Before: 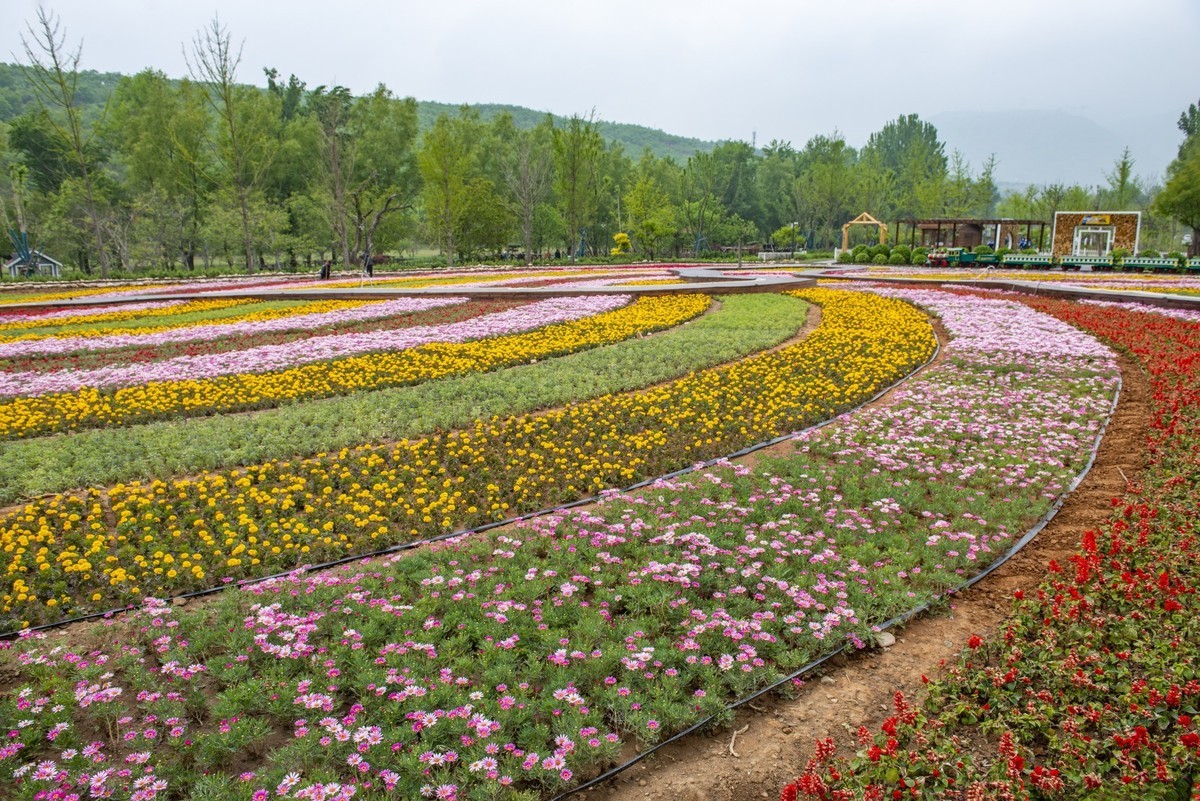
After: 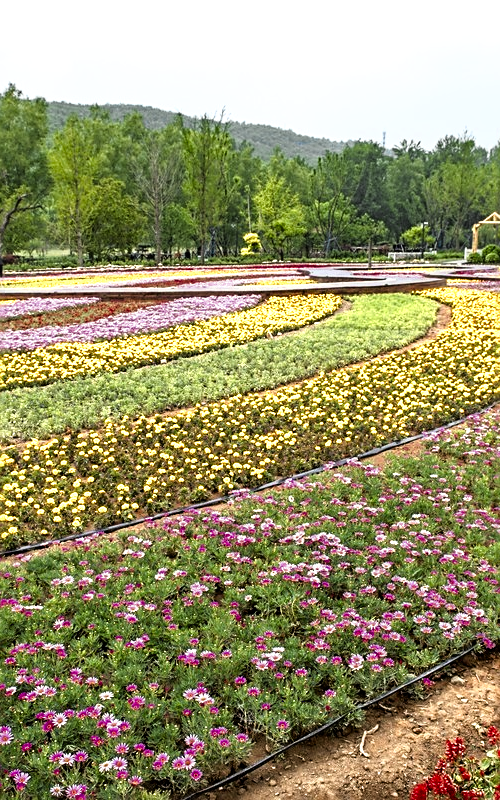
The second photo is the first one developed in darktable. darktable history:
sharpen: on, module defaults
tone equalizer: on, module defaults
crop: left 30.883%, right 27.419%
color zones: curves: ch0 [(0.004, 0.305) (0.261, 0.623) (0.389, 0.399) (0.708, 0.571) (0.947, 0.34)]; ch1 [(0.025, 0.645) (0.229, 0.584) (0.326, 0.551) (0.484, 0.262) (0.757, 0.643)], mix 33.38%
filmic rgb: black relative exposure -7.96 EV, white relative exposure 2.18 EV, hardness 7.01
